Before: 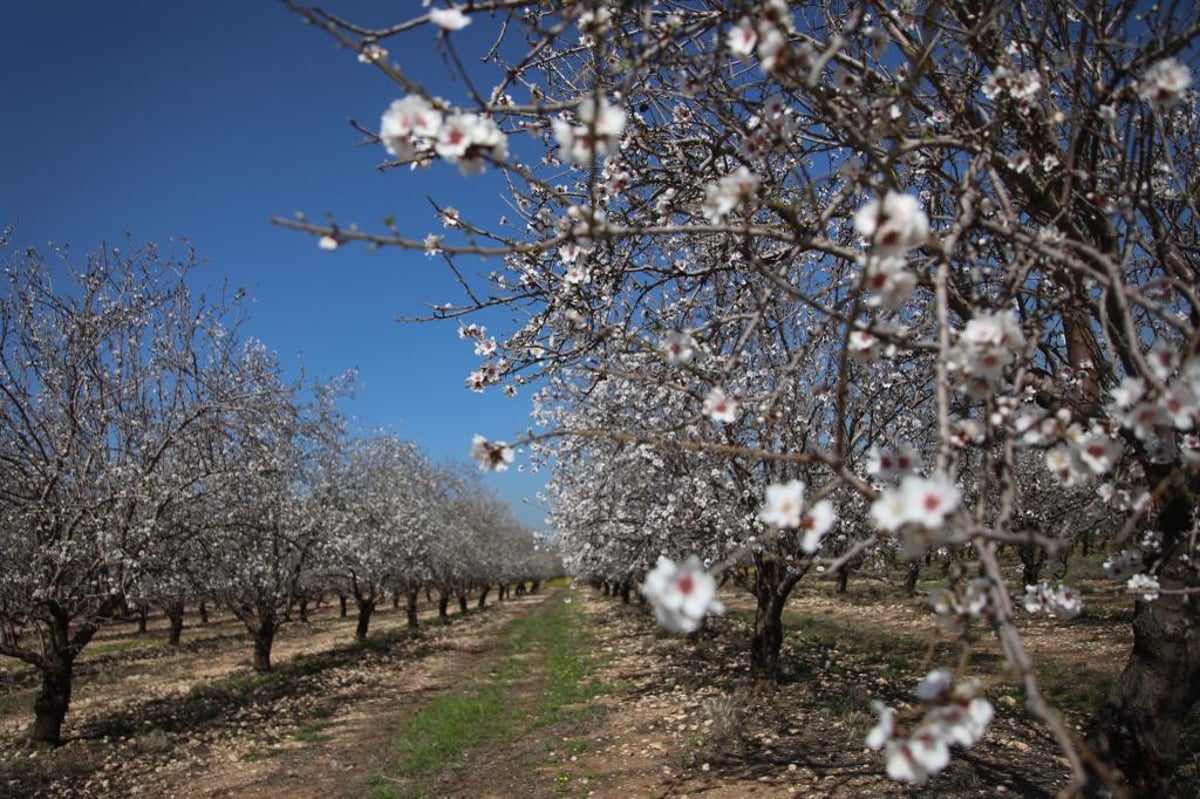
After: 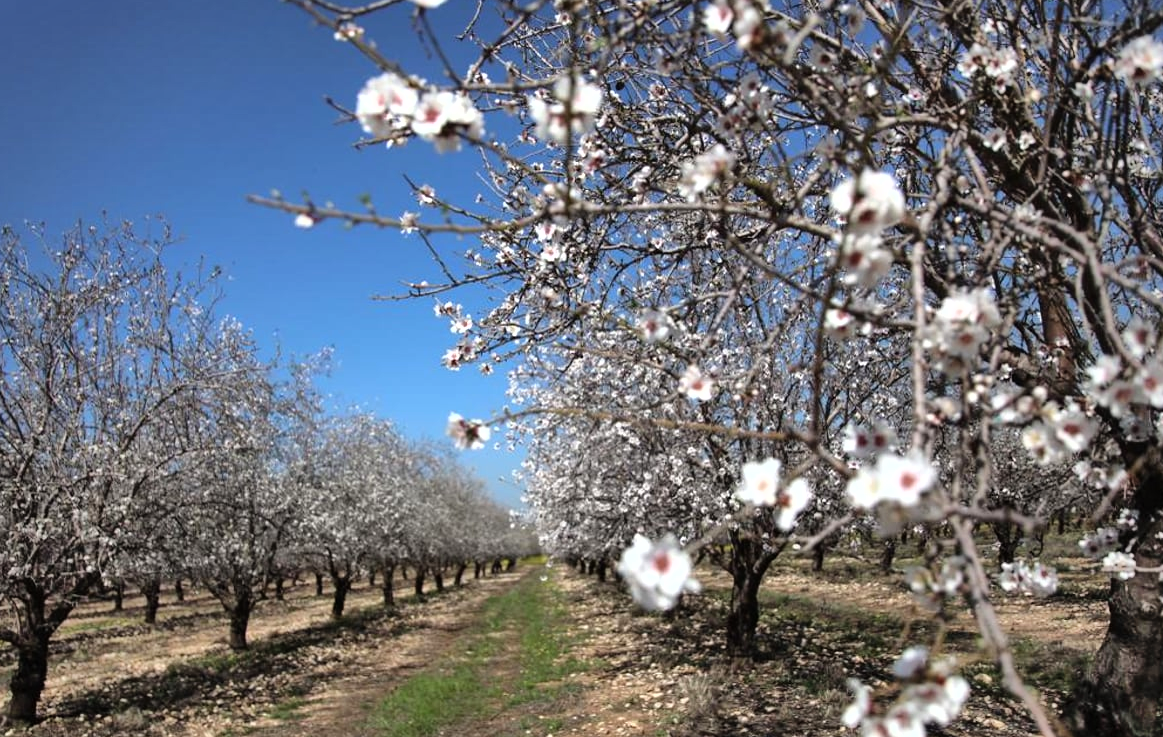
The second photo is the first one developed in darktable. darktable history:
shadows and highlights: shadows 76.38, highlights -25.83, soften with gaussian
exposure: compensate exposure bias true, compensate highlight preservation false
tone equalizer: -8 EV -0.731 EV, -7 EV -0.688 EV, -6 EV -0.57 EV, -5 EV -0.383 EV, -3 EV 0.367 EV, -2 EV 0.6 EV, -1 EV 0.691 EV, +0 EV 0.734 EV
crop: left 2.083%, top 2.765%, right 0.956%, bottom 4.972%
